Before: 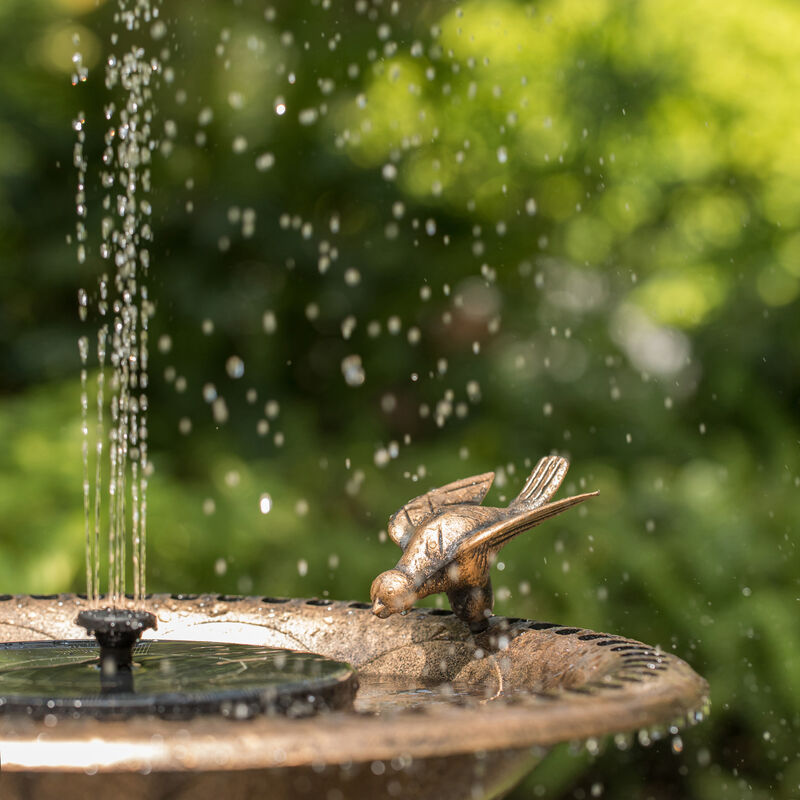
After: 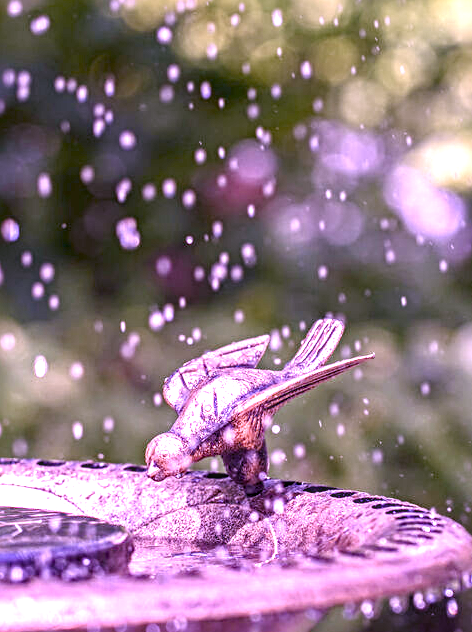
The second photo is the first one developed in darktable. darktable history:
color calibration: gray › normalize channels true, illuminant custom, x 0.38, y 0.482, temperature 4447.16 K, gamut compression 0.008
exposure: exposure 1.202 EV, compensate exposure bias true, compensate highlight preservation false
contrast brightness saturation: contrast -0.071, brightness -0.041, saturation -0.11
sharpen: radius 3.996
color balance rgb: highlights gain › chroma 0.95%, highlights gain › hue 26.72°, linear chroma grading › shadows 19.026%, linear chroma grading › highlights 2.901%, linear chroma grading › mid-tones 10.185%, perceptual saturation grading › global saturation 35.15%, perceptual saturation grading › highlights -29.934%, perceptual saturation grading › shadows 35.343%
crop and rotate: left 28.224%, top 17.187%, right 12.683%, bottom 3.695%
local contrast: detail 130%
